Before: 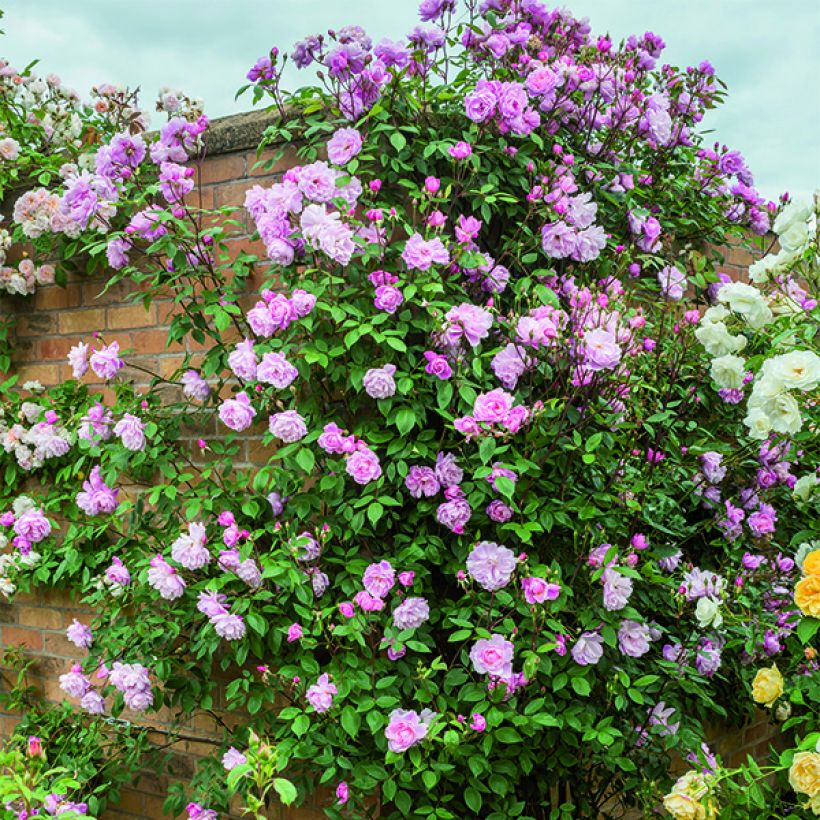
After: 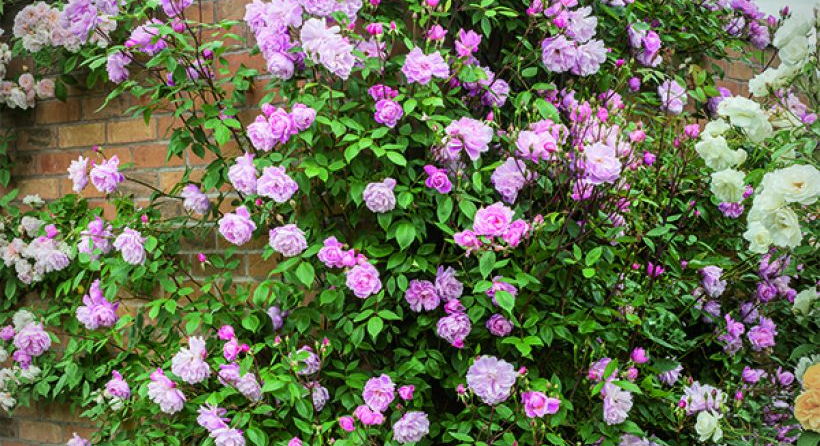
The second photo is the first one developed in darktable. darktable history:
vignetting: unbound false
crop and rotate: top 22.751%, bottom 22.791%
